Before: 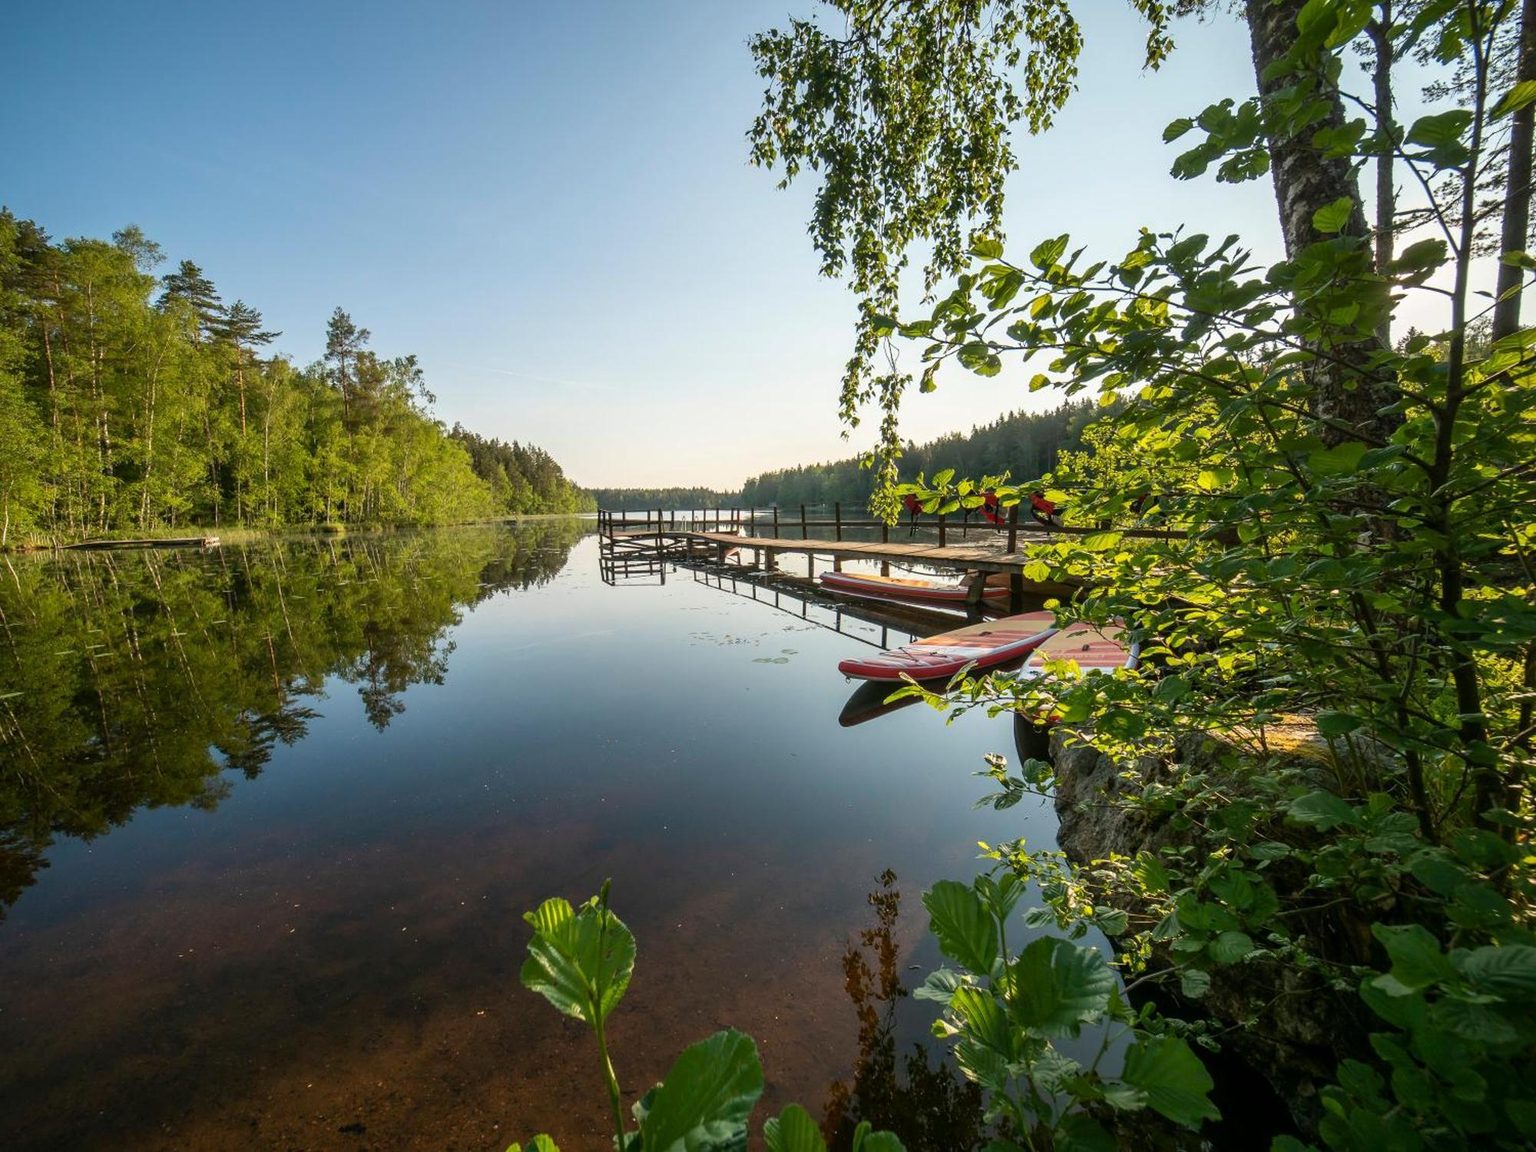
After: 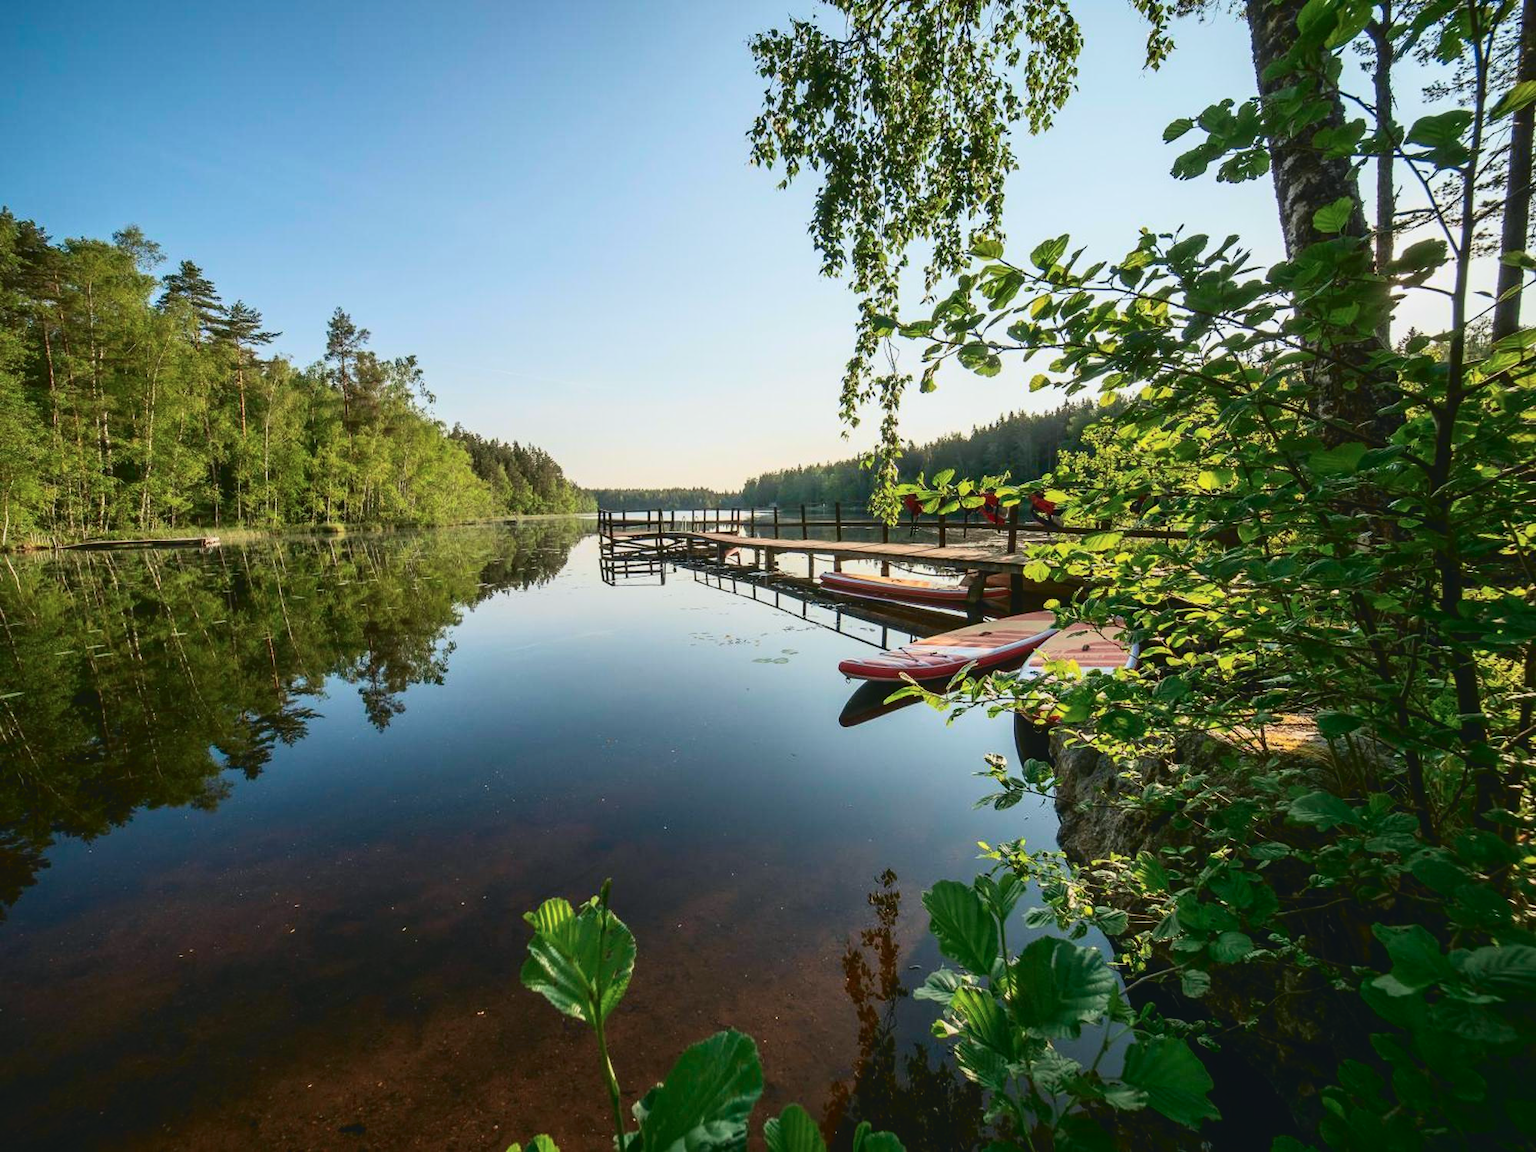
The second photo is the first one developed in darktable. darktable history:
tone curve: curves: ch0 [(0, 0.047) (0.15, 0.127) (0.46, 0.466) (0.751, 0.788) (1, 0.961)]; ch1 [(0, 0) (0.43, 0.408) (0.476, 0.469) (0.505, 0.501) (0.553, 0.557) (0.592, 0.58) (0.631, 0.625) (1, 1)]; ch2 [(0, 0) (0.505, 0.495) (0.55, 0.557) (0.583, 0.573) (1, 1)], color space Lab, independent channels, preserve colors none
